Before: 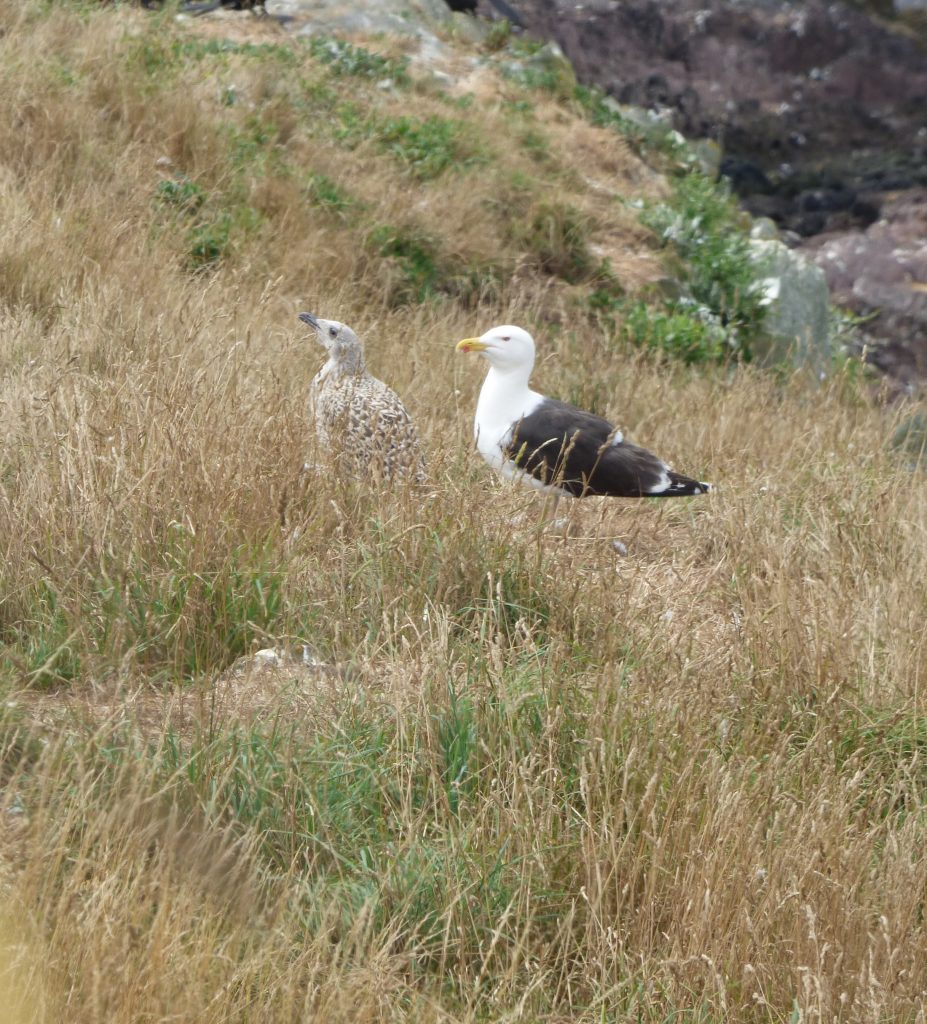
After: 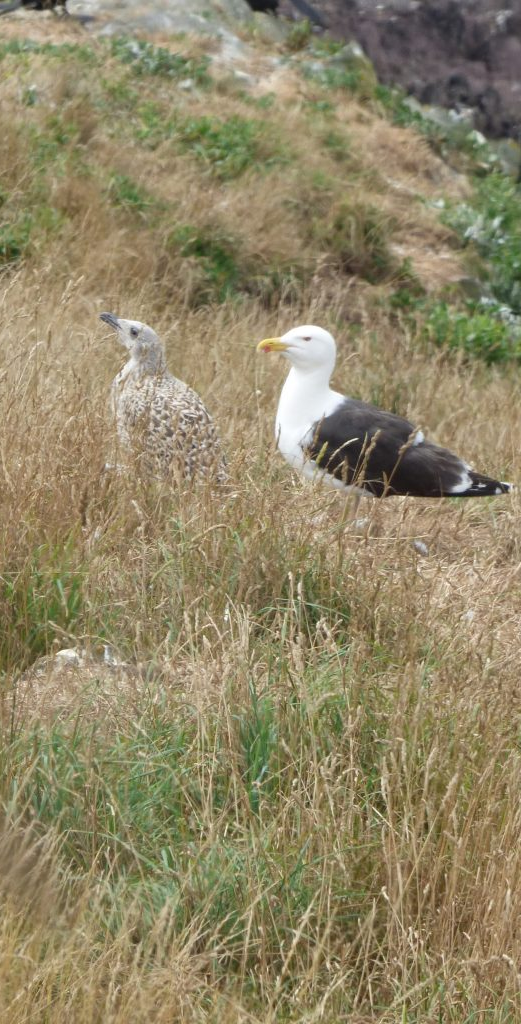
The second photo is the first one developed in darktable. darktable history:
white balance: red 1, blue 1
crop: left 21.496%, right 22.254%
color calibration: illuminant same as pipeline (D50), x 0.346, y 0.359, temperature 5002.42 K
